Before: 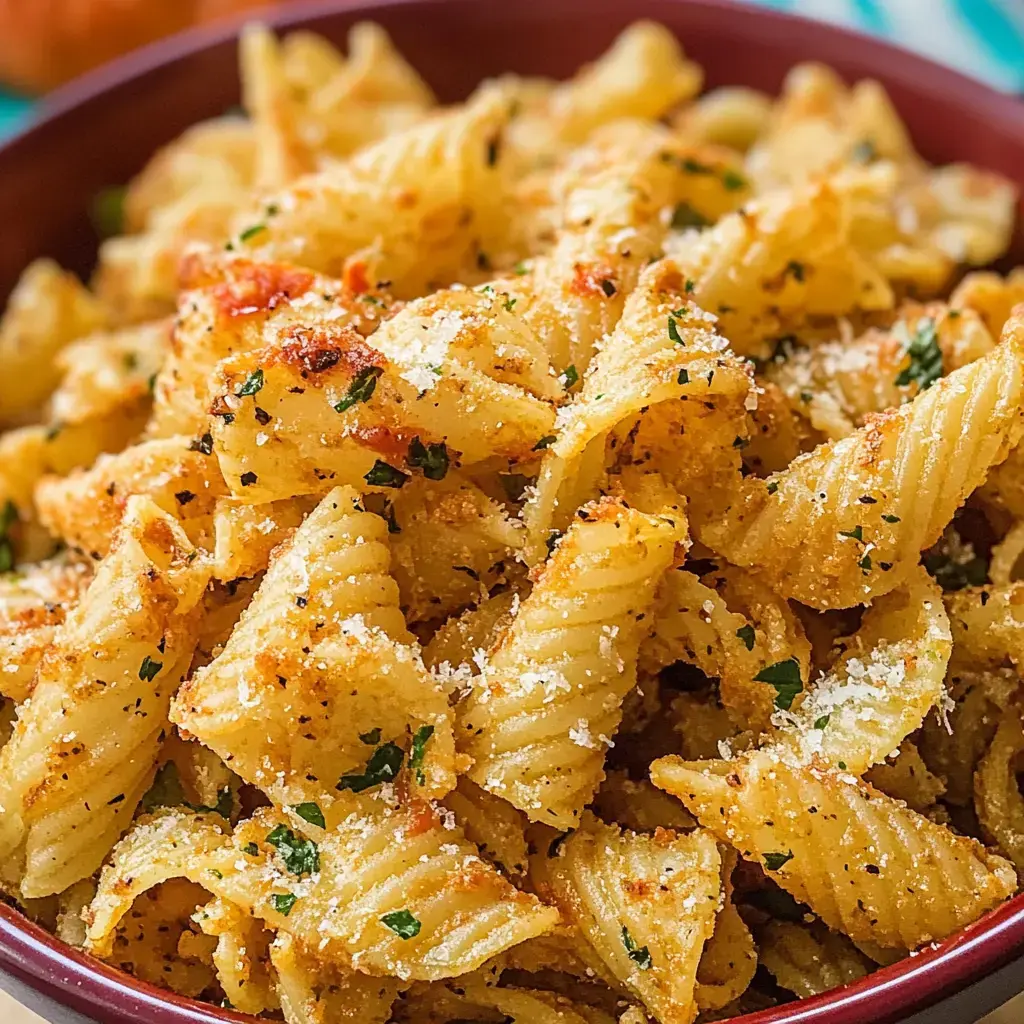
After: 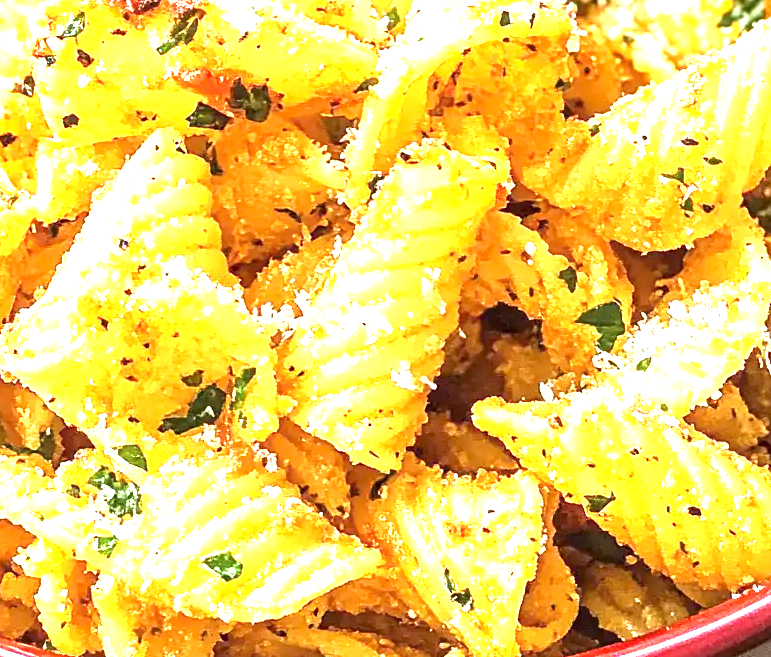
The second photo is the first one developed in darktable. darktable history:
crop and rotate: left 17.468%, top 34.992%, right 7.2%, bottom 0.787%
exposure: exposure 2.198 EV, compensate highlight preservation false
